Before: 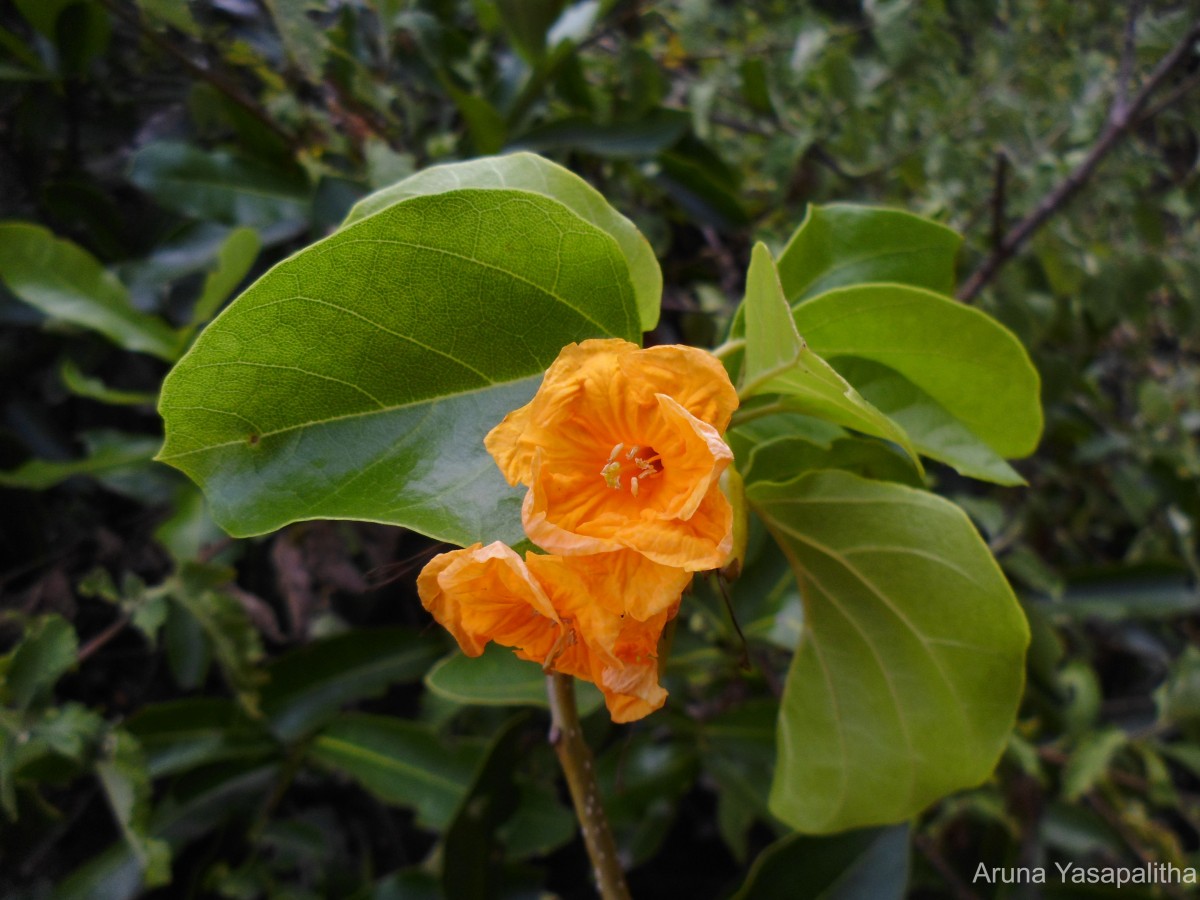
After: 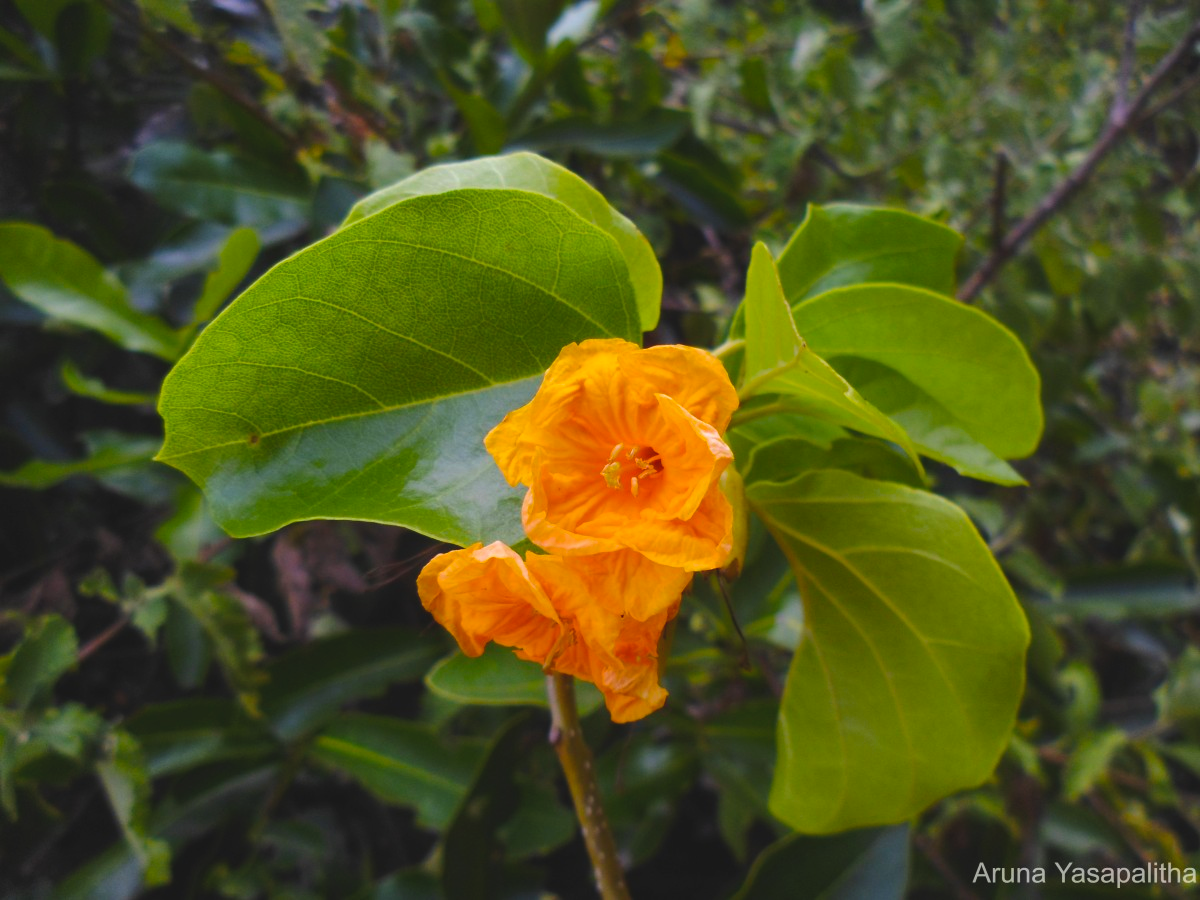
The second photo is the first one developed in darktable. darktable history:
contrast brightness saturation: contrast 0.054, brightness 0.063, saturation 0.006
color balance rgb: global offset › luminance 0.686%, linear chroma grading › global chroma 3.691%, perceptual saturation grading › global saturation 29.515%, global vibrance 20%
tone equalizer: edges refinement/feathering 500, mask exposure compensation -1.57 EV, preserve details no
